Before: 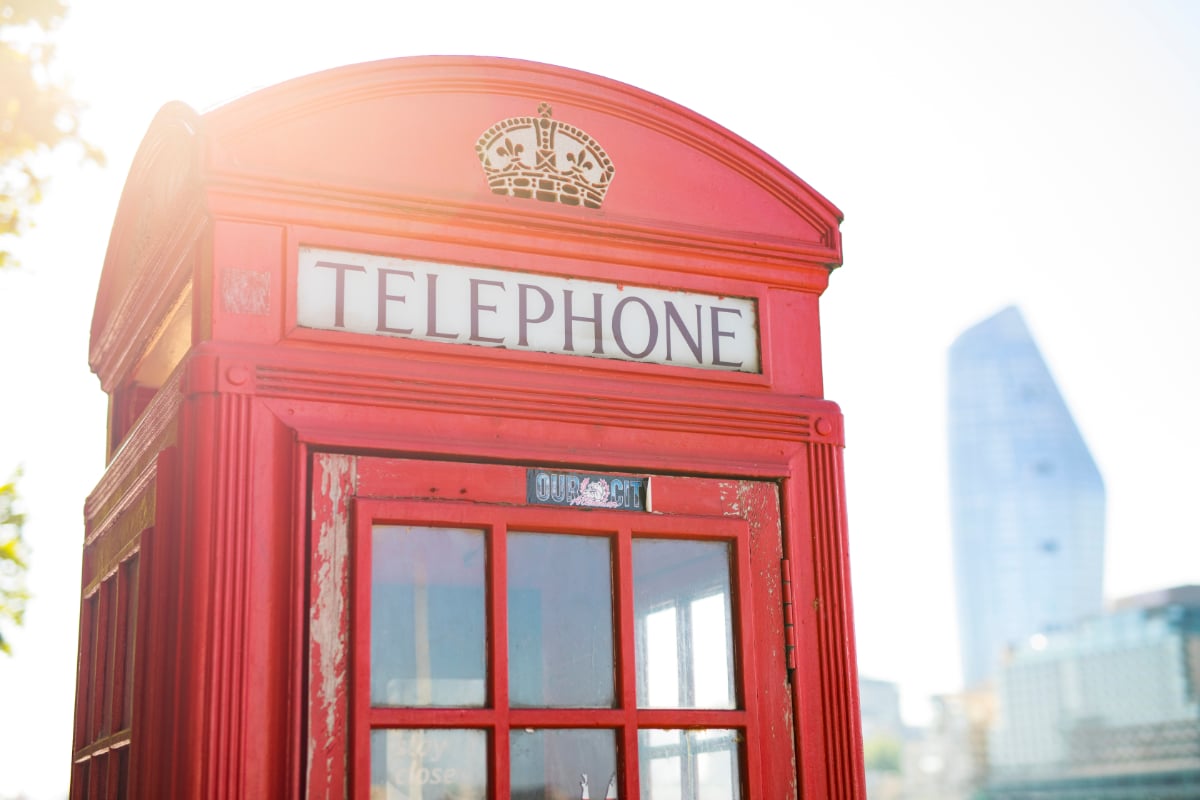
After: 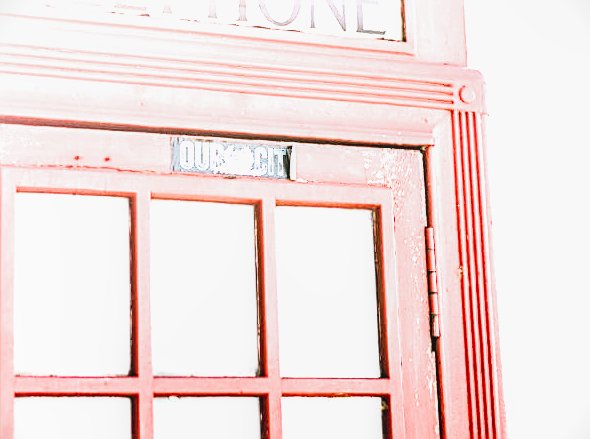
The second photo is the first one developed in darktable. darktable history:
crop: left 29.717%, top 41.56%, right 21.049%, bottom 3.514%
exposure: exposure 1.094 EV, compensate highlight preservation false
sharpen: on, module defaults
tone equalizer: -8 EV -0.74 EV, -7 EV -0.678 EV, -6 EV -0.563 EV, -5 EV -0.39 EV, -3 EV 0.367 EV, -2 EV 0.6 EV, -1 EV 0.698 EV, +0 EV 0.778 EV, edges refinement/feathering 500, mask exposure compensation -1.57 EV, preserve details no
tone curve: curves: ch0 [(0, 0.005) (0.103, 0.097) (0.18, 0.22) (0.4, 0.485) (0.5, 0.612) (0.668, 0.787) (0.823, 0.894) (1, 0.971)]; ch1 [(0, 0) (0.172, 0.123) (0.324, 0.253) (0.396, 0.388) (0.478, 0.461) (0.499, 0.498) (0.522, 0.528) (0.609, 0.686) (0.704, 0.818) (1, 1)]; ch2 [(0, 0) (0.411, 0.424) (0.496, 0.501) (0.515, 0.514) (0.555, 0.585) (0.641, 0.69) (1, 1)], preserve colors none
vignetting: fall-off start 116.33%, fall-off radius 58.16%
filmic rgb: black relative exposure -8.19 EV, white relative exposure 2.2 EV, threshold 3.04 EV, target white luminance 99.851%, hardness 7.17, latitude 74.41%, contrast 1.324, highlights saturation mix -2.09%, shadows ↔ highlights balance 30.33%, enable highlight reconstruction true
local contrast: on, module defaults
